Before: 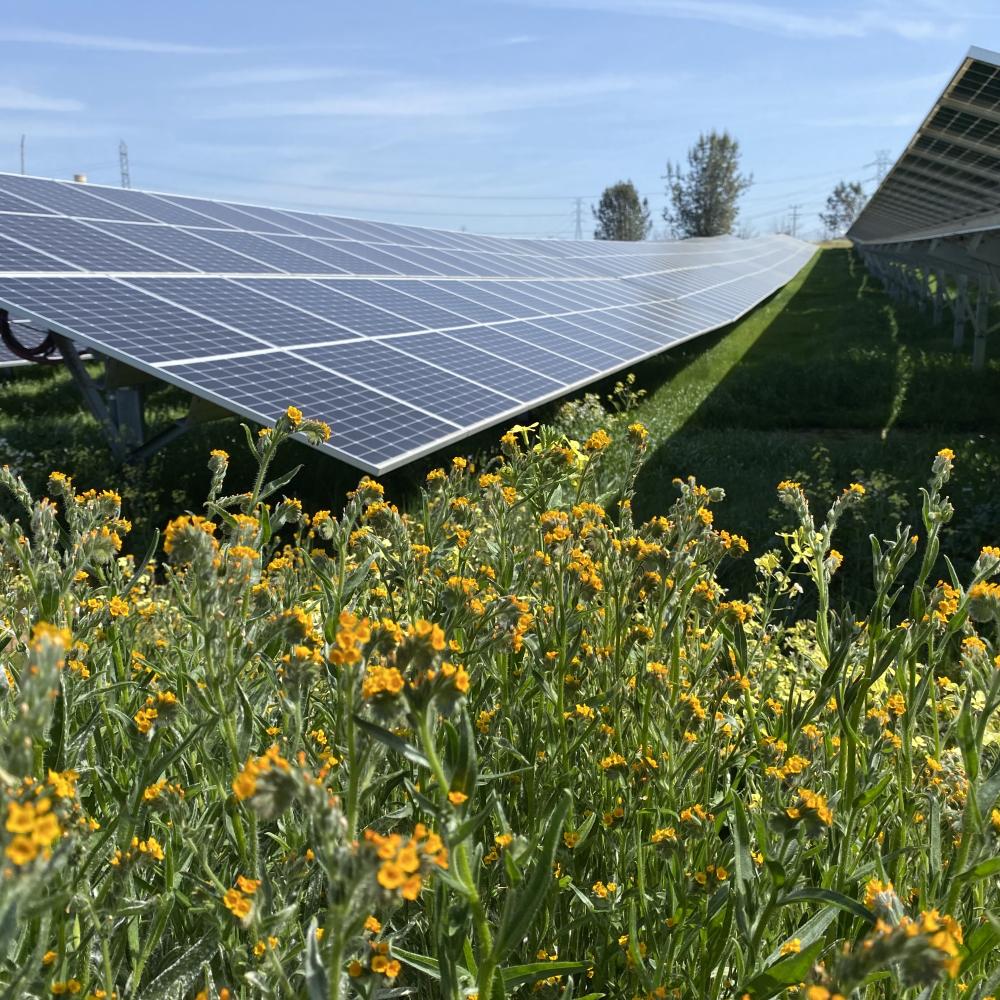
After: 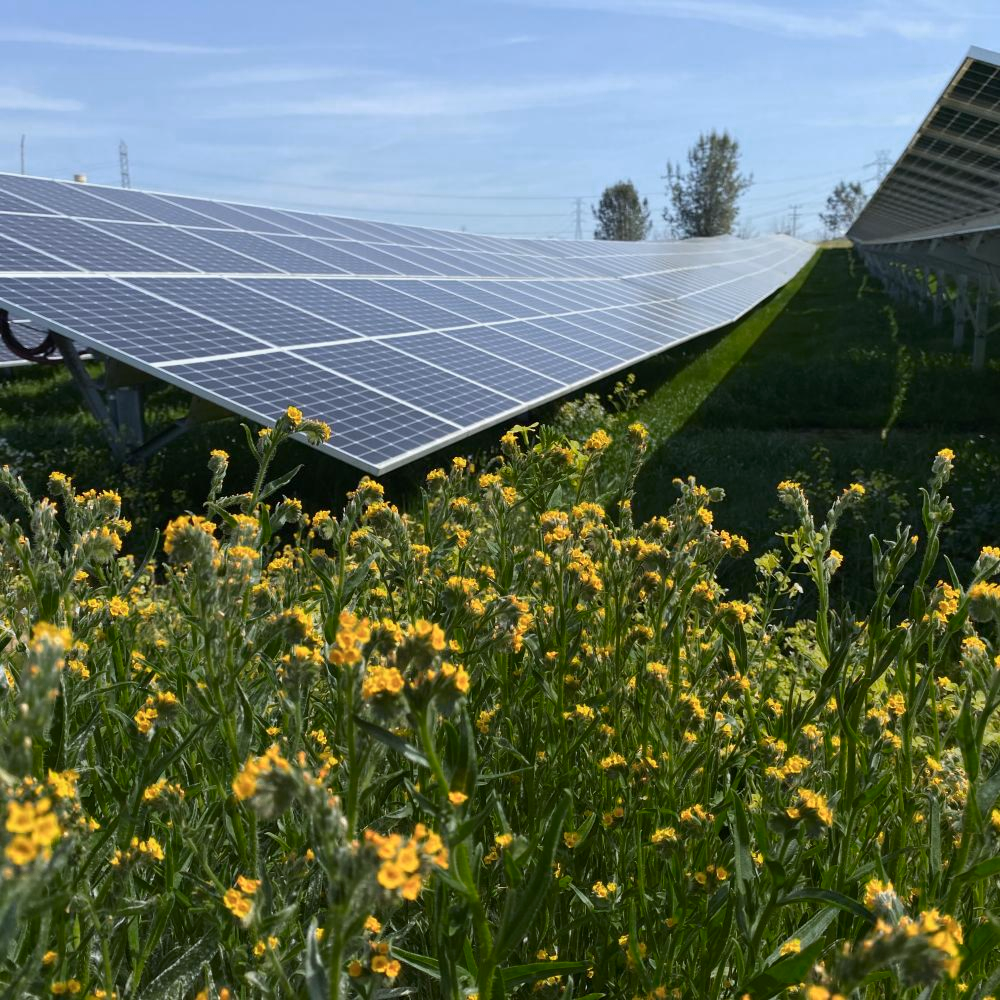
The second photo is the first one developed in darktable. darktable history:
color zones: curves: ch0 [(0.25, 0.5) (0.347, 0.092) (0.75, 0.5)]; ch1 [(0.25, 0.5) (0.33, 0.51) (0.75, 0.5)]
white balance: red 0.986, blue 1.01
